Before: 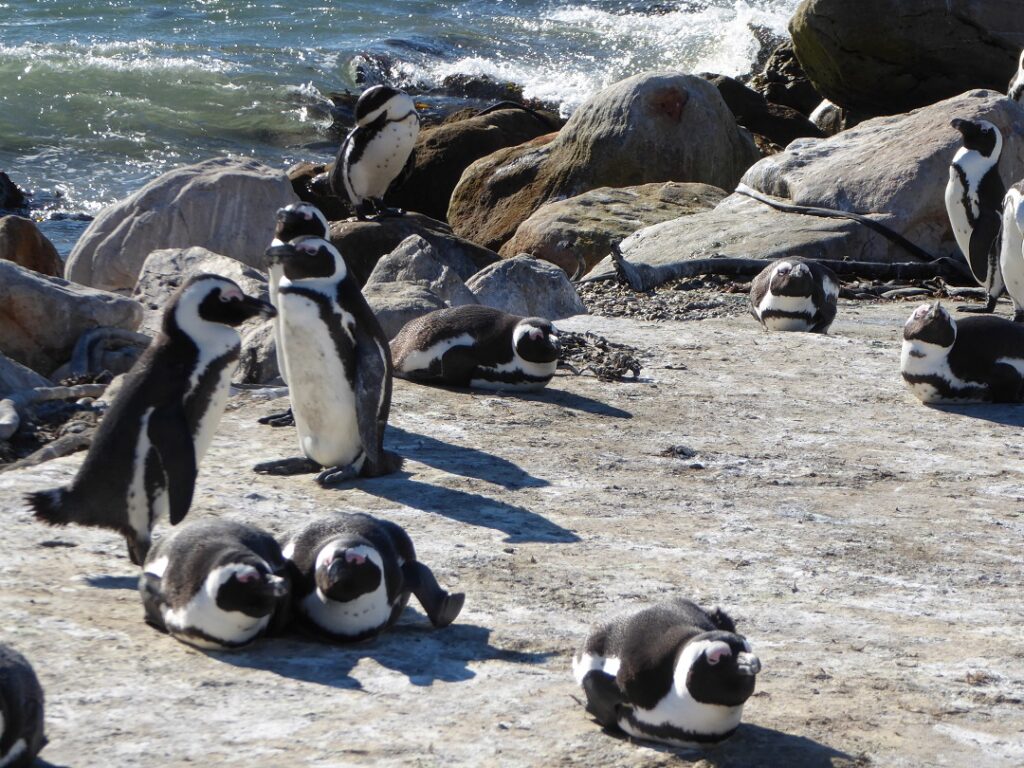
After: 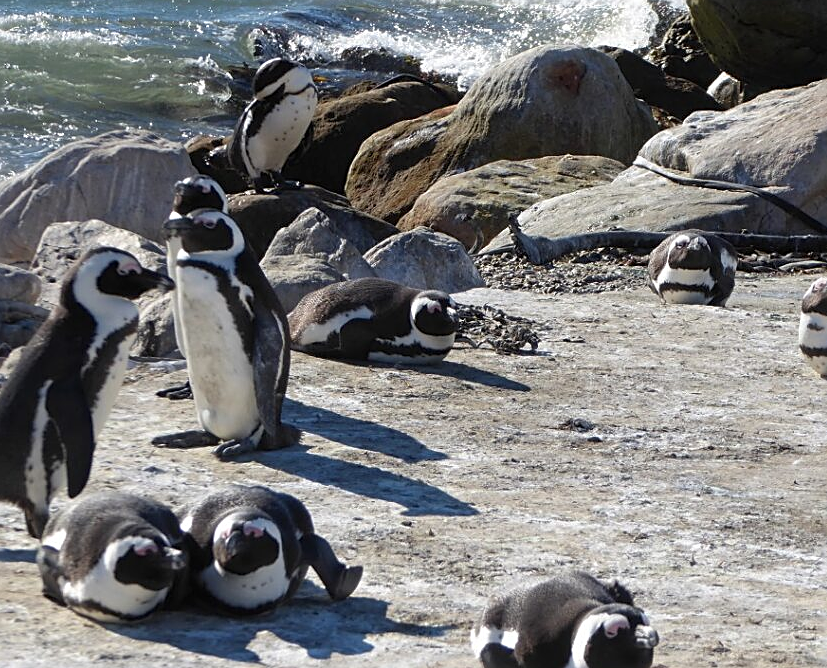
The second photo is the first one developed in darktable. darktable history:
shadows and highlights: shadows 25.99, highlights -23.99
crop: left 10.021%, top 3.566%, right 9.187%, bottom 9.376%
sharpen: on, module defaults
